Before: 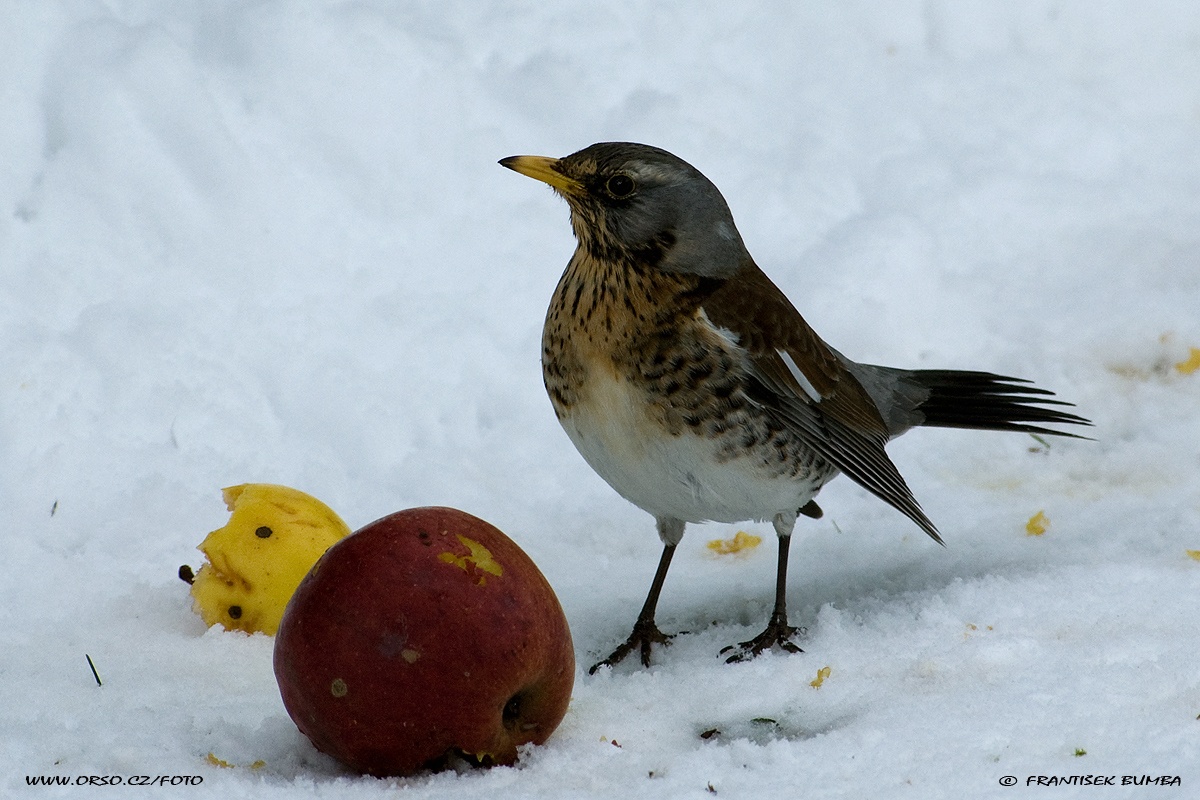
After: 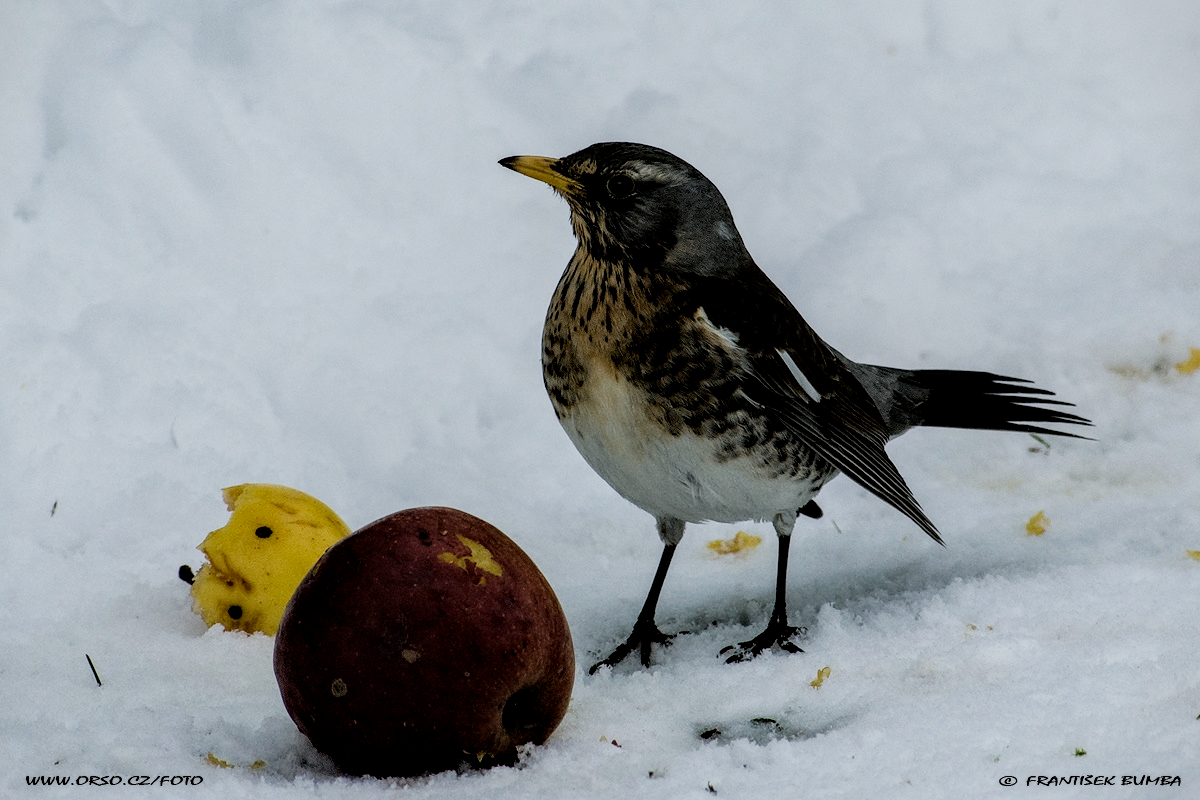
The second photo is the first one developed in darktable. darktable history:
filmic rgb: black relative exposure -5.01 EV, white relative exposure 3.96 EV, hardness 2.89, contrast 1.193, highlights saturation mix -29.37%
vignetting: fall-off start 100.84%, brightness -0.312, saturation -0.048
local contrast: highlights 38%, shadows 60%, detail 136%, midtone range 0.516
